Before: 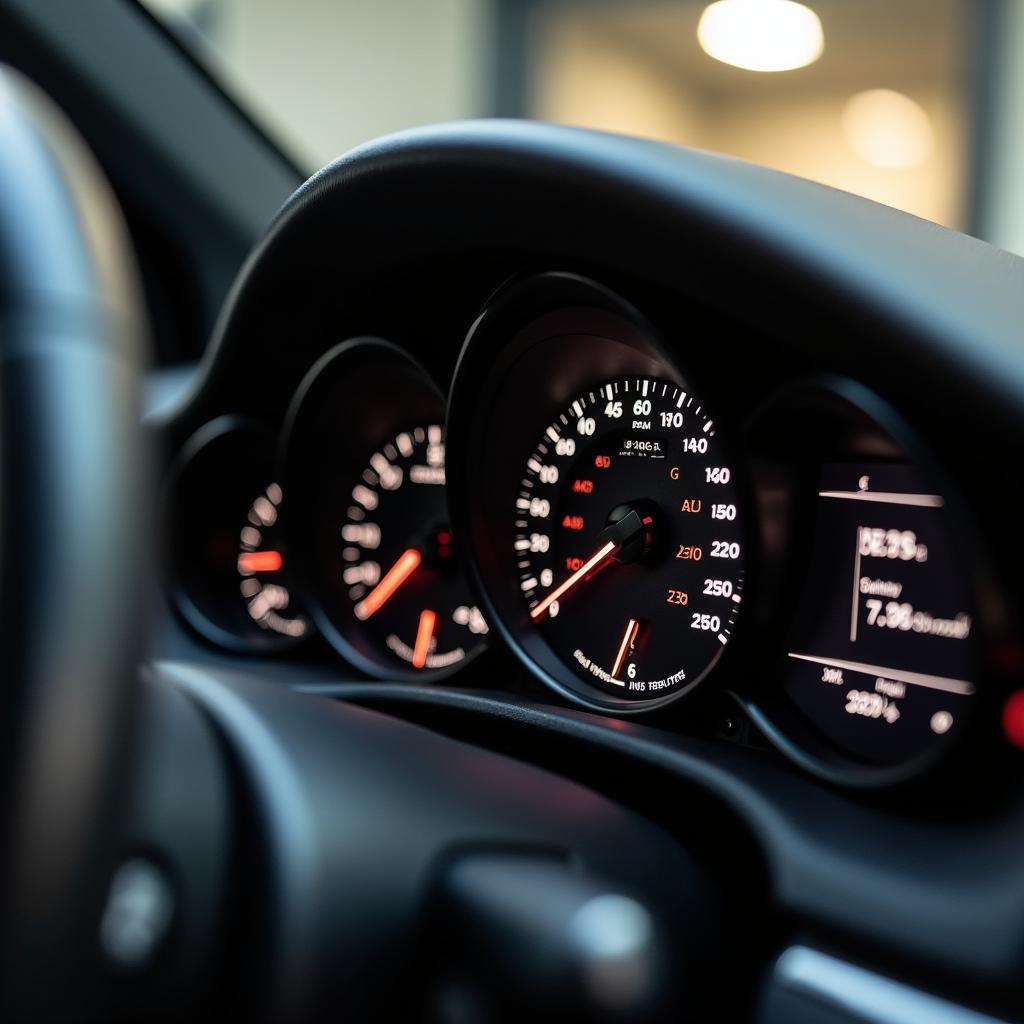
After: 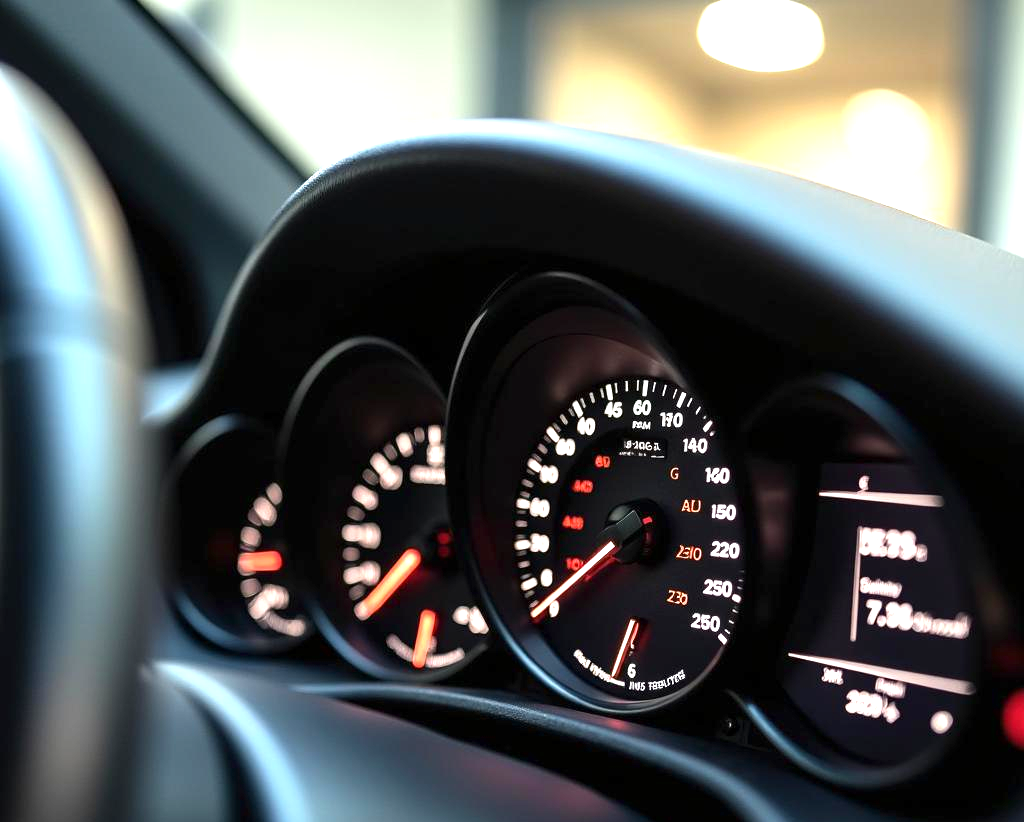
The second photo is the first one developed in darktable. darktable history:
exposure: exposure 1.092 EV, compensate highlight preservation false
crop: bottom 19.633%
